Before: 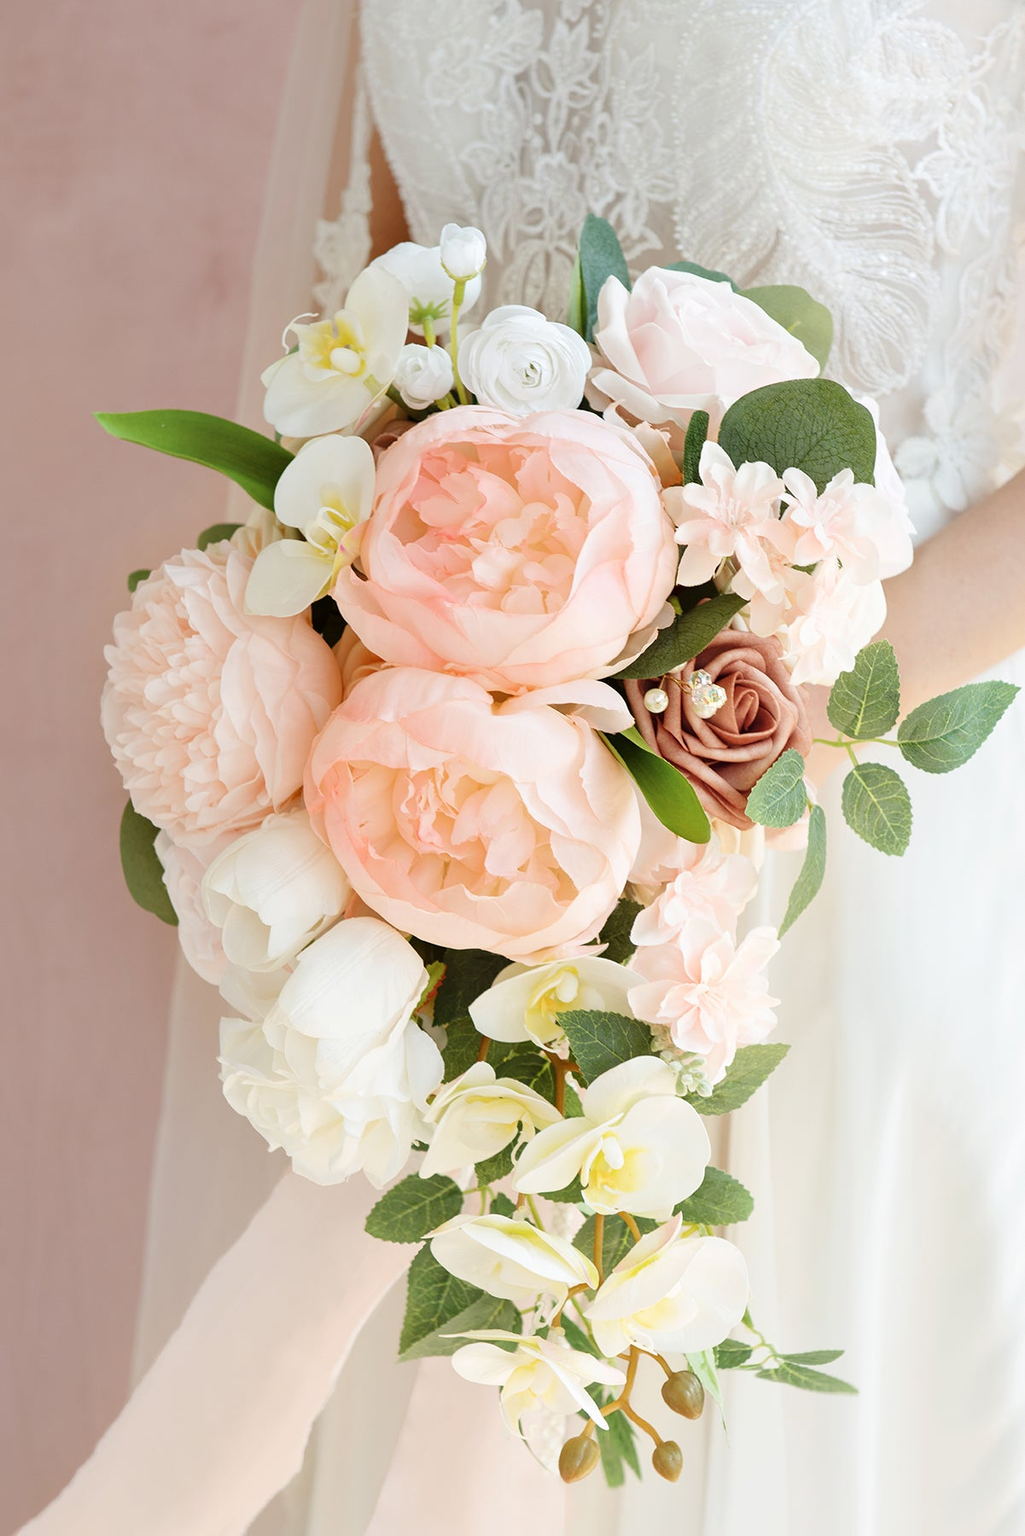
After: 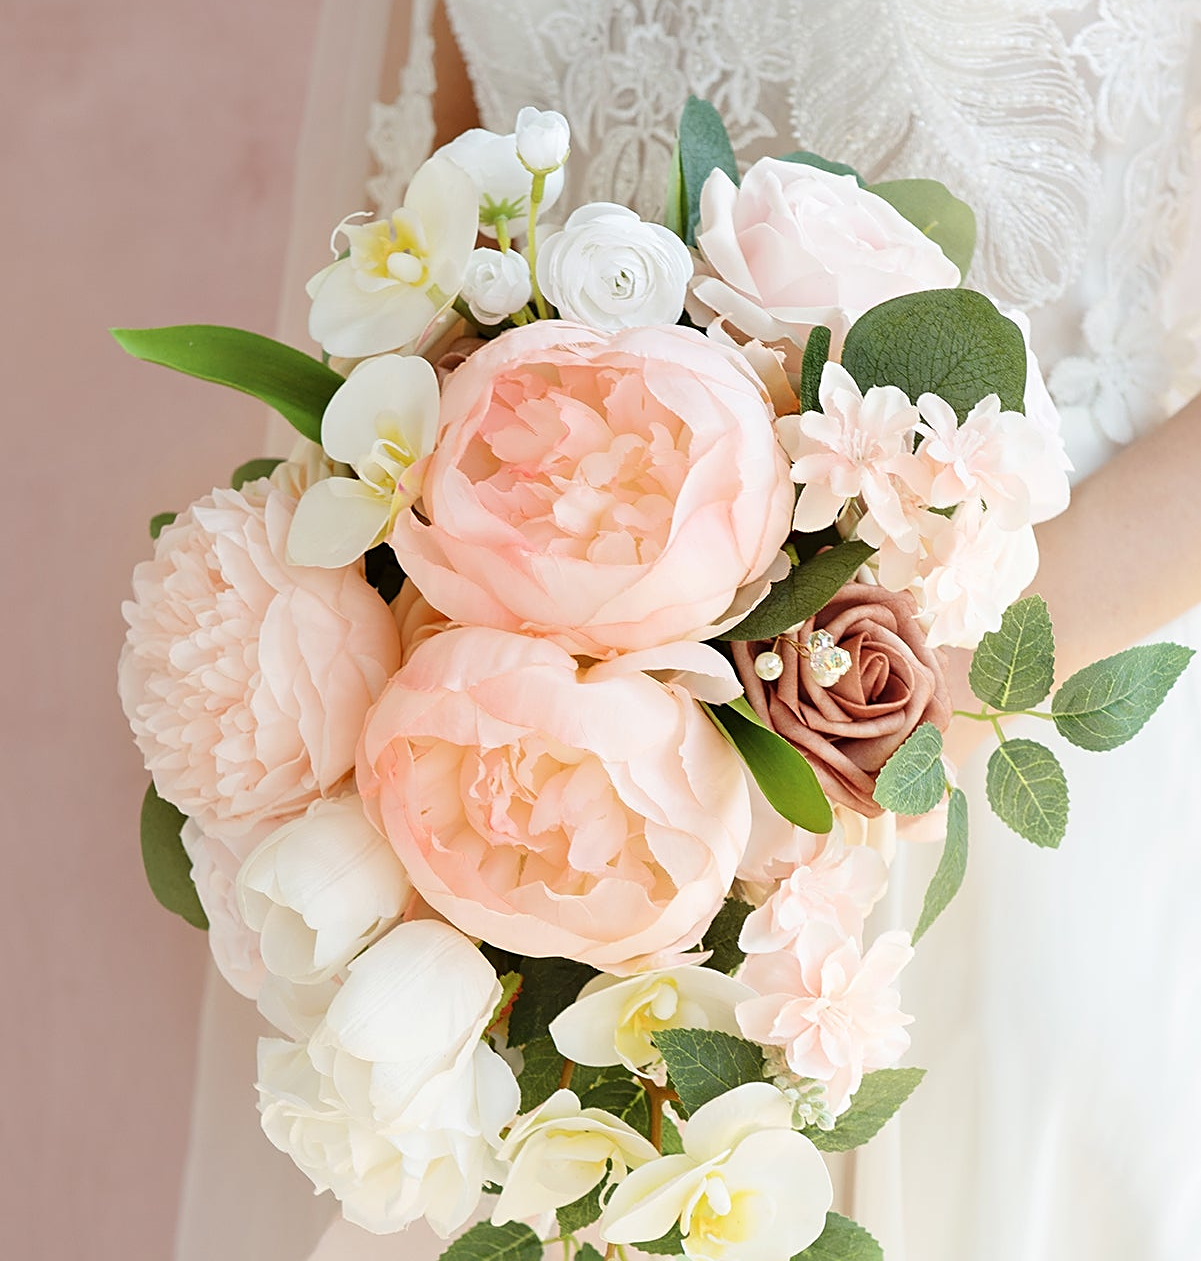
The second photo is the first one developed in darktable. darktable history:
crop and rotate: top 8.658%, bottom 21.279%
sharpen: on, module defaults
